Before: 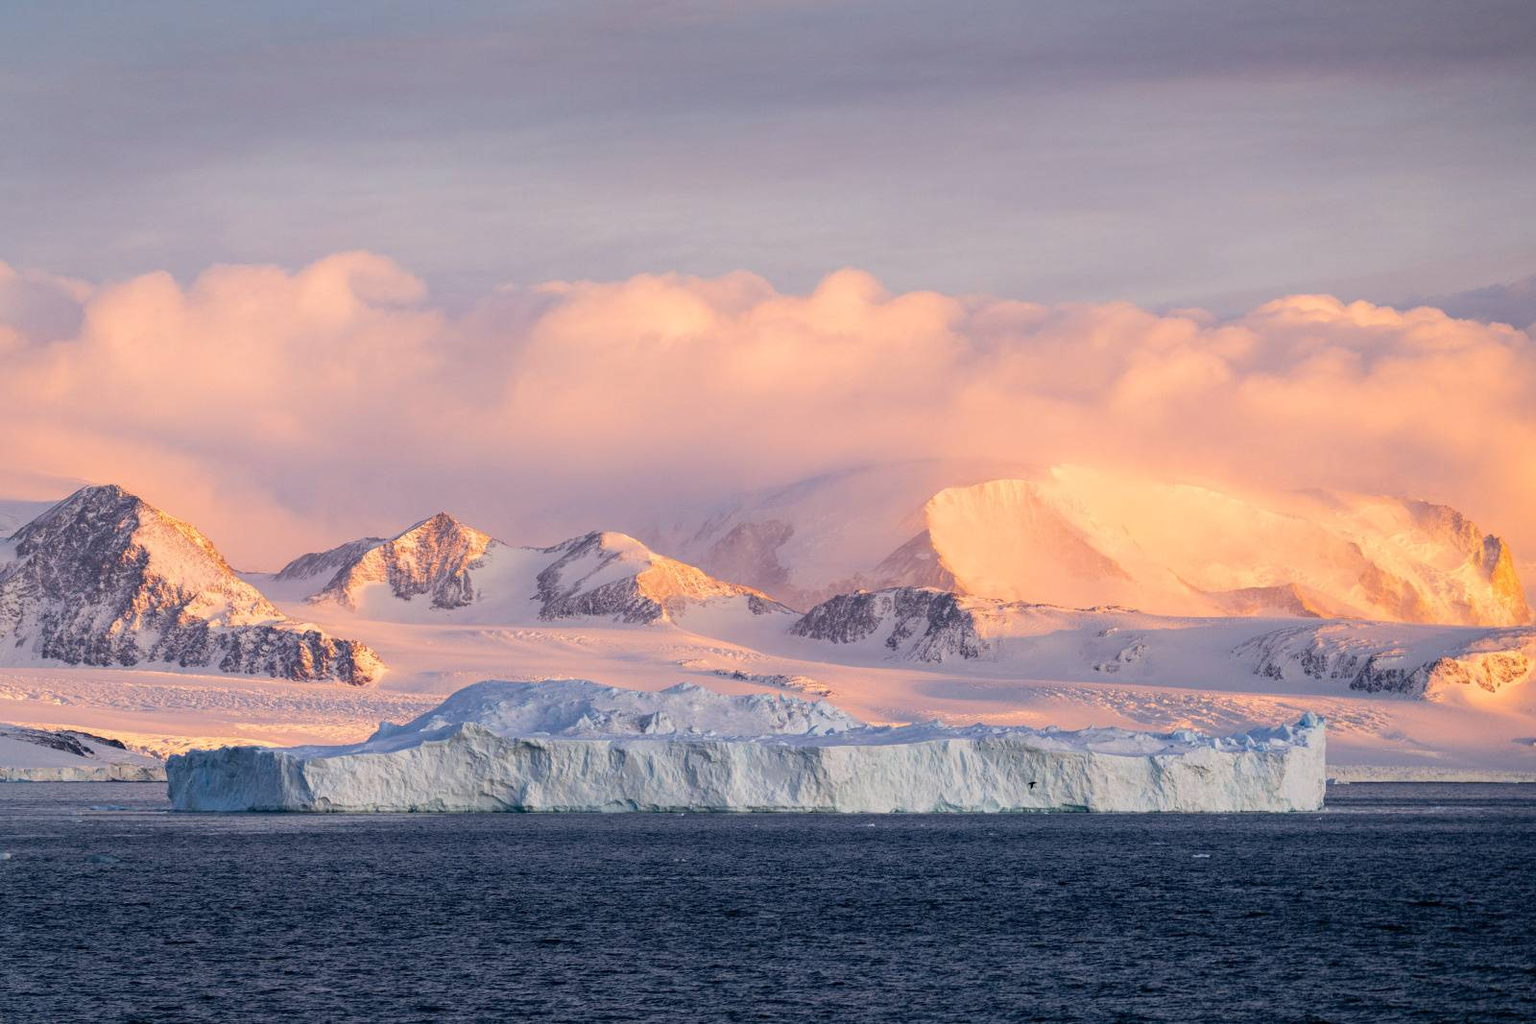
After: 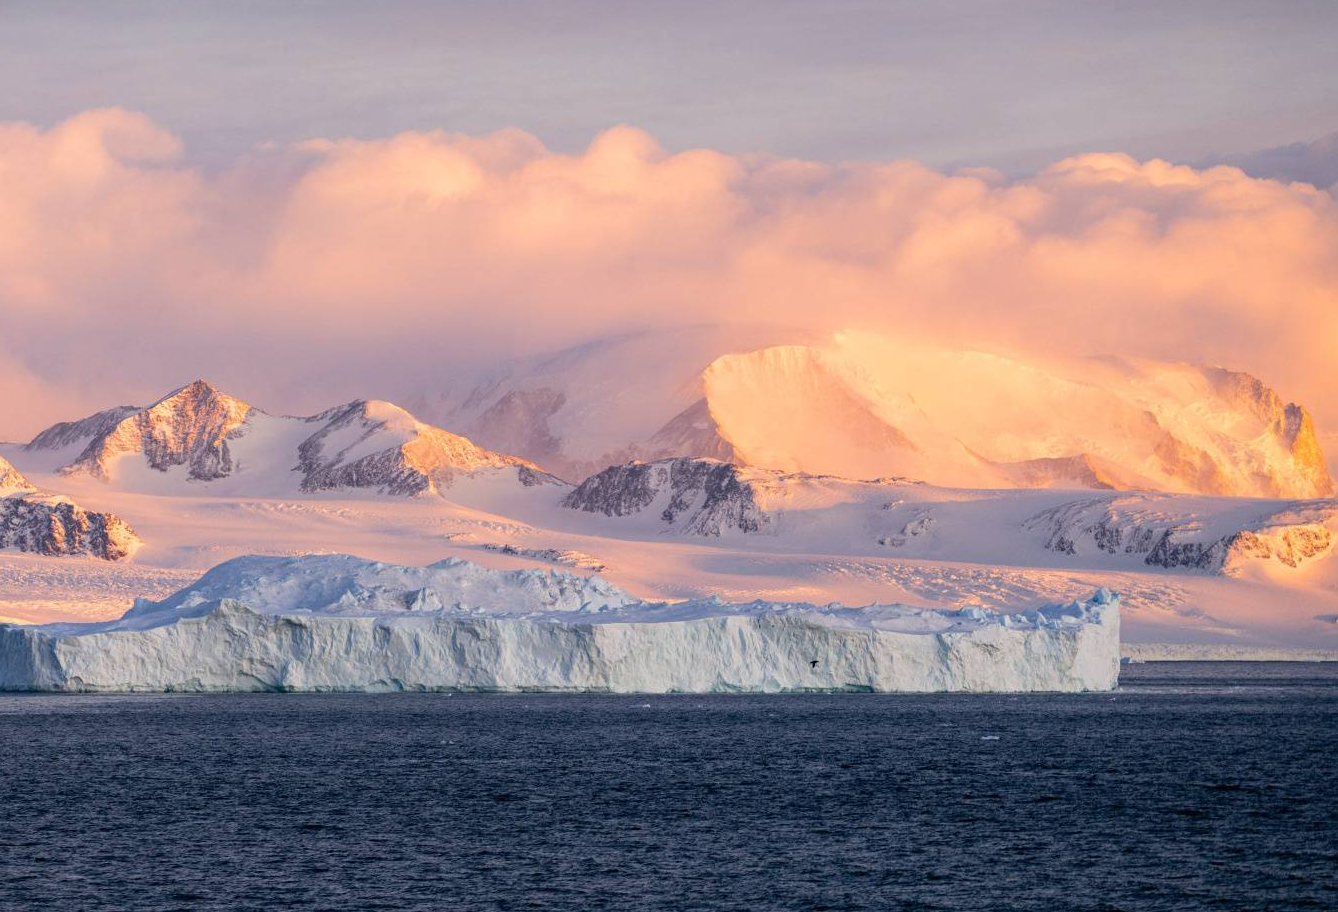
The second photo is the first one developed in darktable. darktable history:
crop: left 16.314%, top 14.479%
